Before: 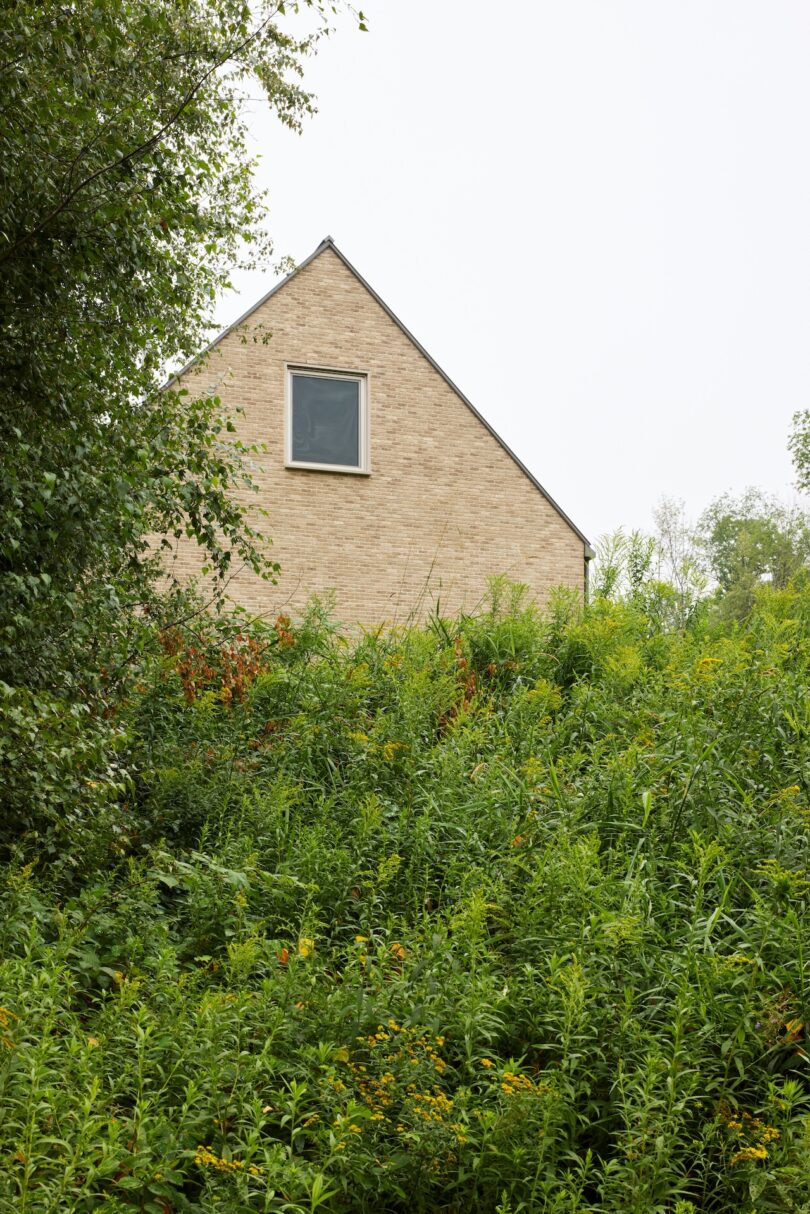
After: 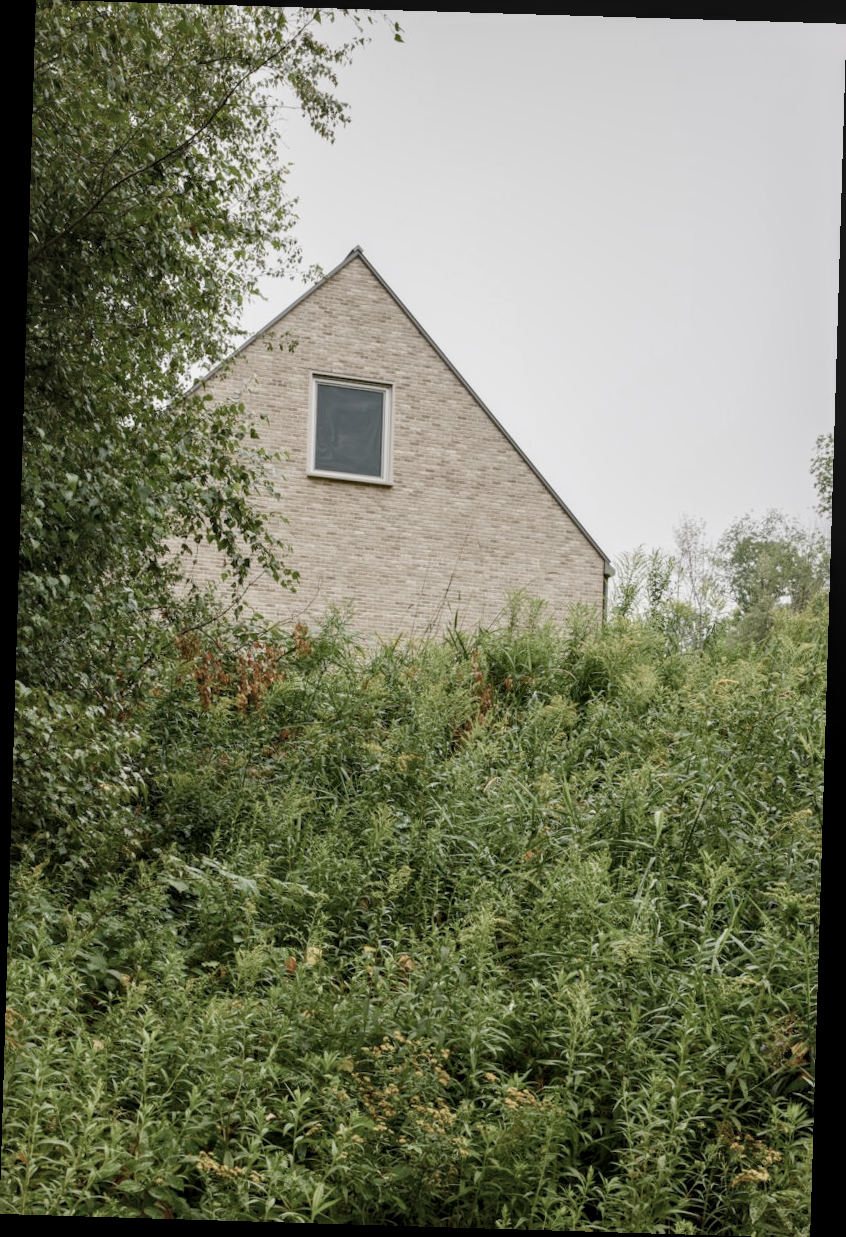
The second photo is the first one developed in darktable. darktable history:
rotate and perspective: rotation 1.72°, automatic cropping off
color balance rgb: shadows lift › chroma 1%, shadows lift › hue 113°, highlights gain › chroma 0.2%, highlights gain › hue 333°, perceptual saturation grading › global saturation 20%, perceptual saturation grading › highlights -50%, perceptual saturation grading › shadows 25%, contrast -10%
color correction: saturation 0.57
local contrast: on, module defaults
